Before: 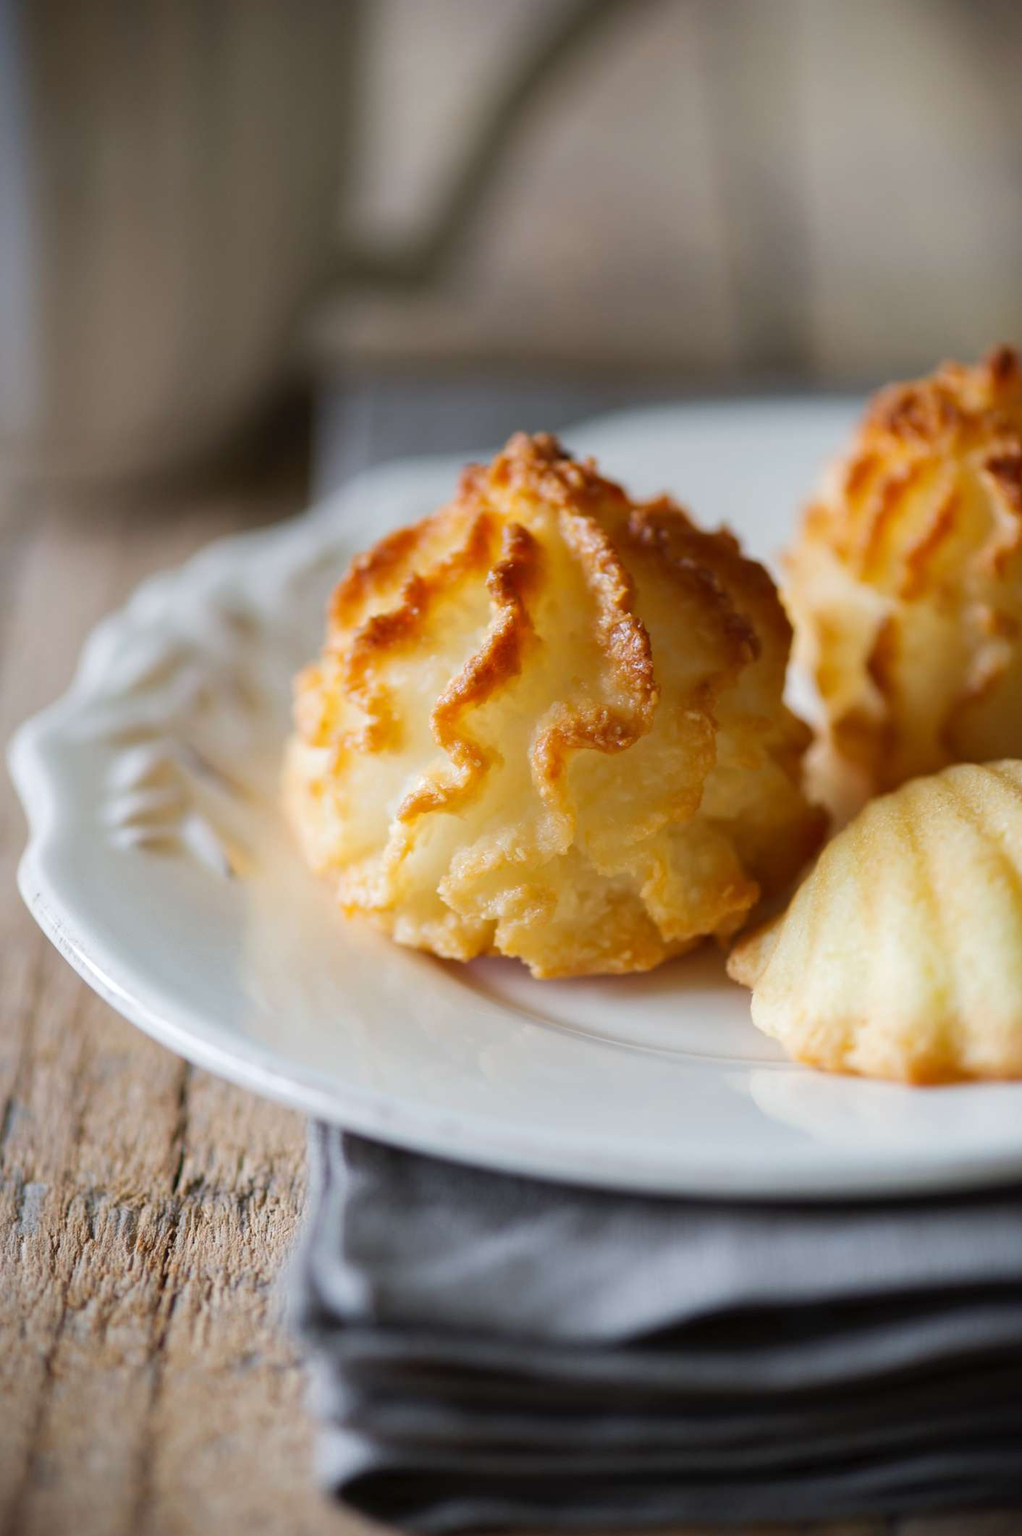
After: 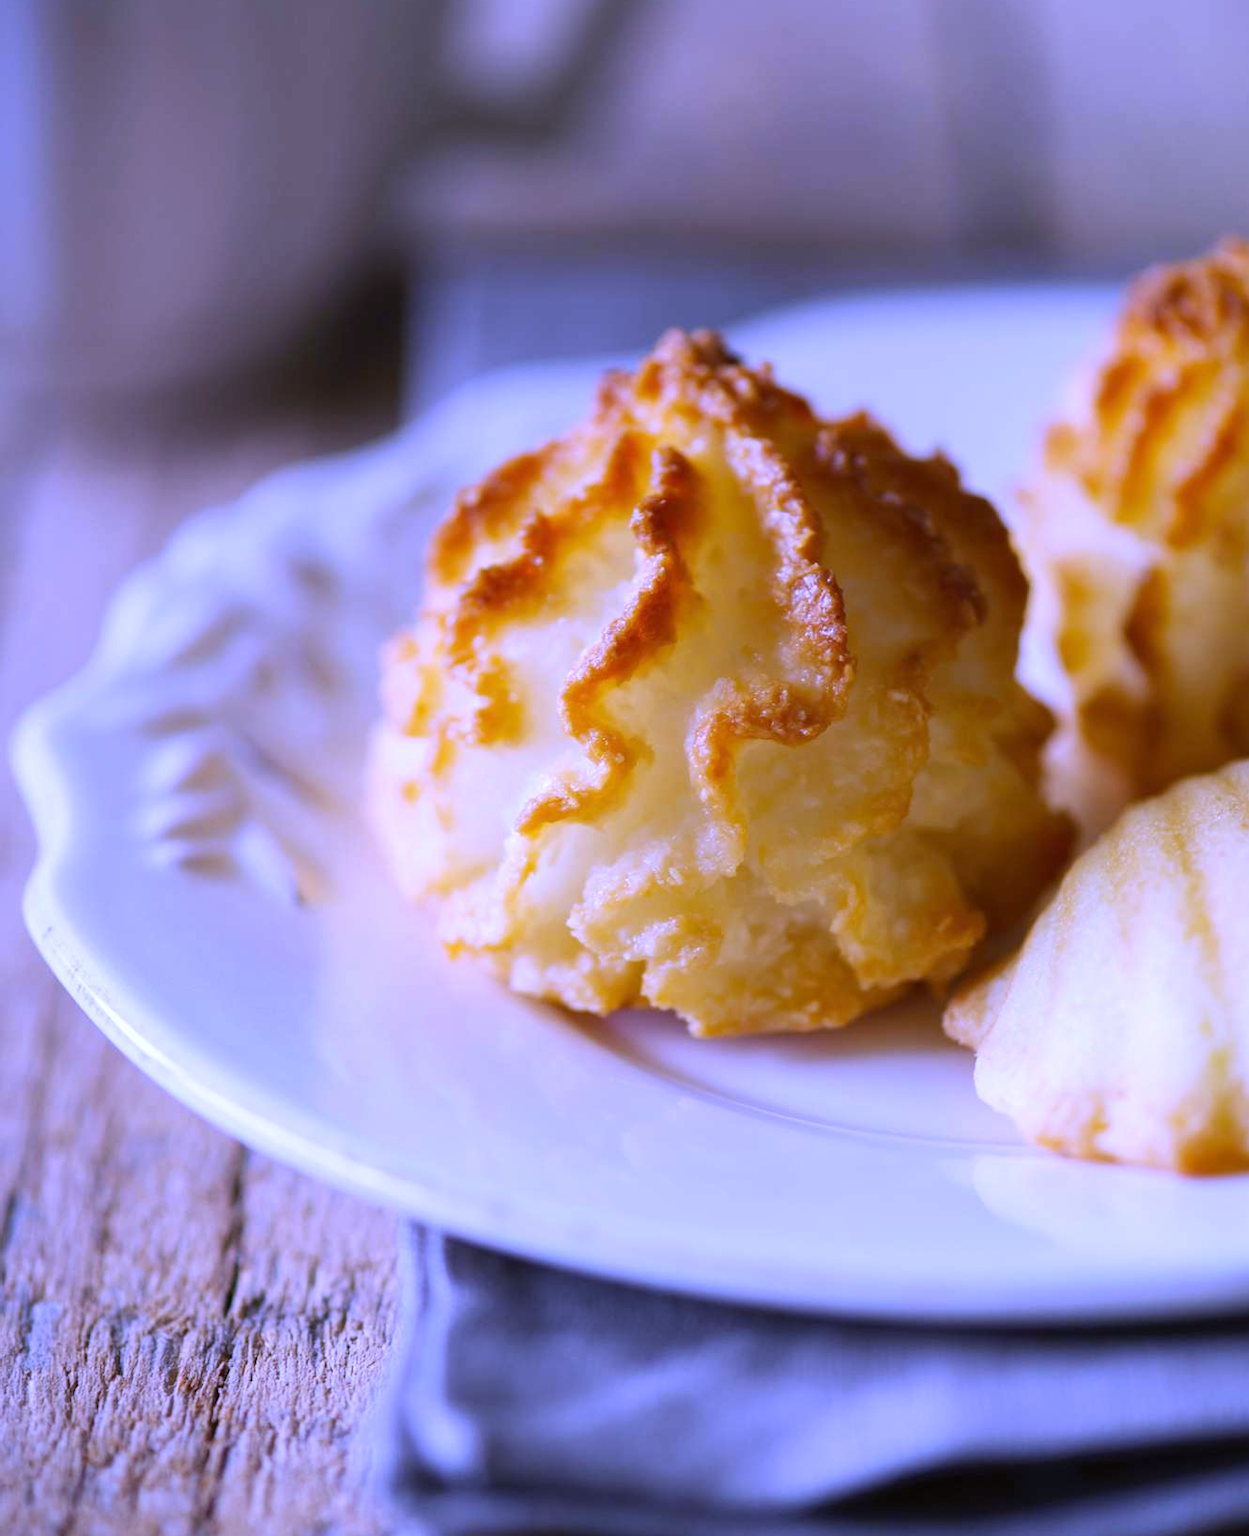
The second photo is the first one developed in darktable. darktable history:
white balance: red 0.98, blue 1.61
exposure: compensate highlight preservation false
crop and rotate: angle 0.03°, top 11.643%, right 5.651%, bottom 11.189%
